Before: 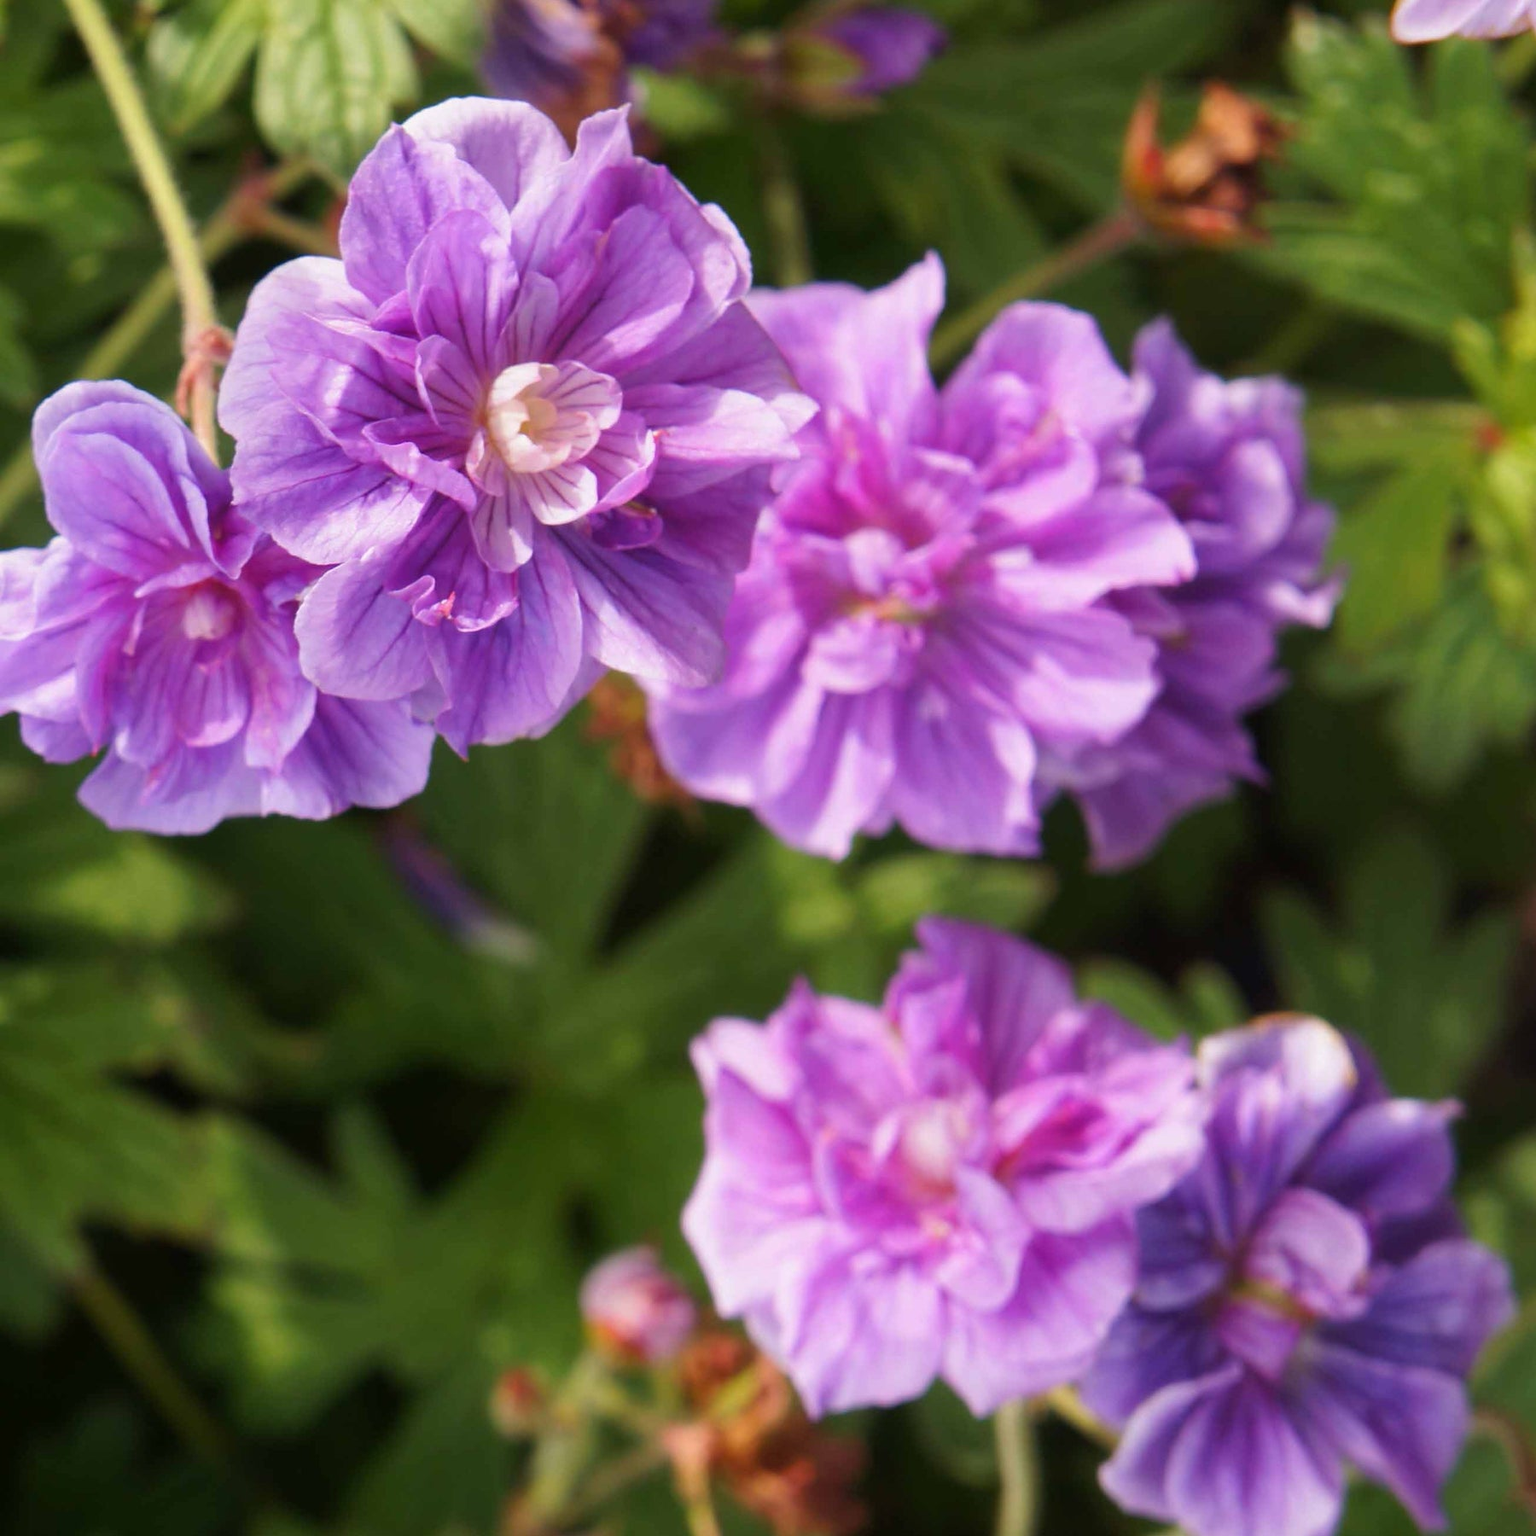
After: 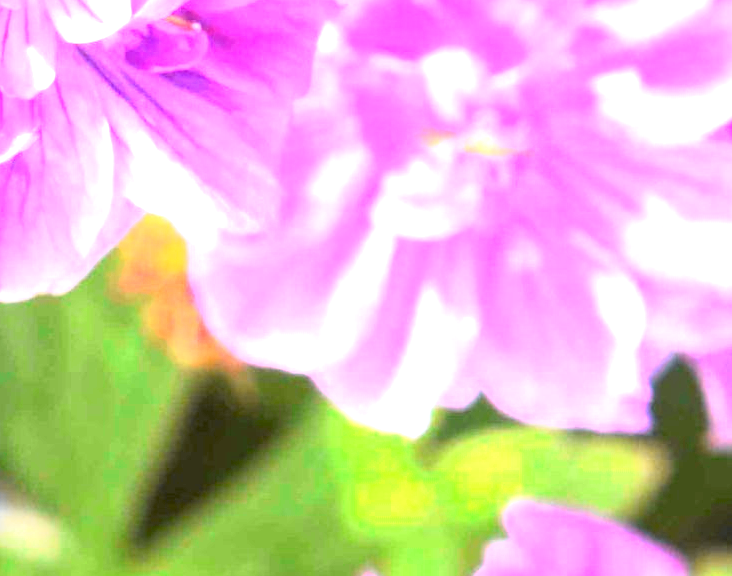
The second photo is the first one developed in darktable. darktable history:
crop: left 31.616%, top 31.803%, right 27.698%, bottom 35.709%
exposure: black level correction 0.001, exposure 2.616 EV, compensate highlight preservation false
tone curve: curves: ch0 [(0, 0.074) (0.129, 0.136) (0.285, 0.301) (0.689, 0.764) (0.854, 0.926) (0.987, 0.977)]; ch1 [(0, 0) (0.337, 0.249) (0.434, 0.437) (0.485, 0.491) (0.515, 0.495) (0.566, 0.57) (0.625, 0.625) (0.764, 0.806) (1, 1)]; ch2 [(0, 0) (0.314, 0.301) (0.401, 0.411) (0.505, 0.499) (0.54, 0.54) (0.608, 0.613) (0.706, 0.735) (1, 1)], color space Lab, independent channels, preserve colors none
